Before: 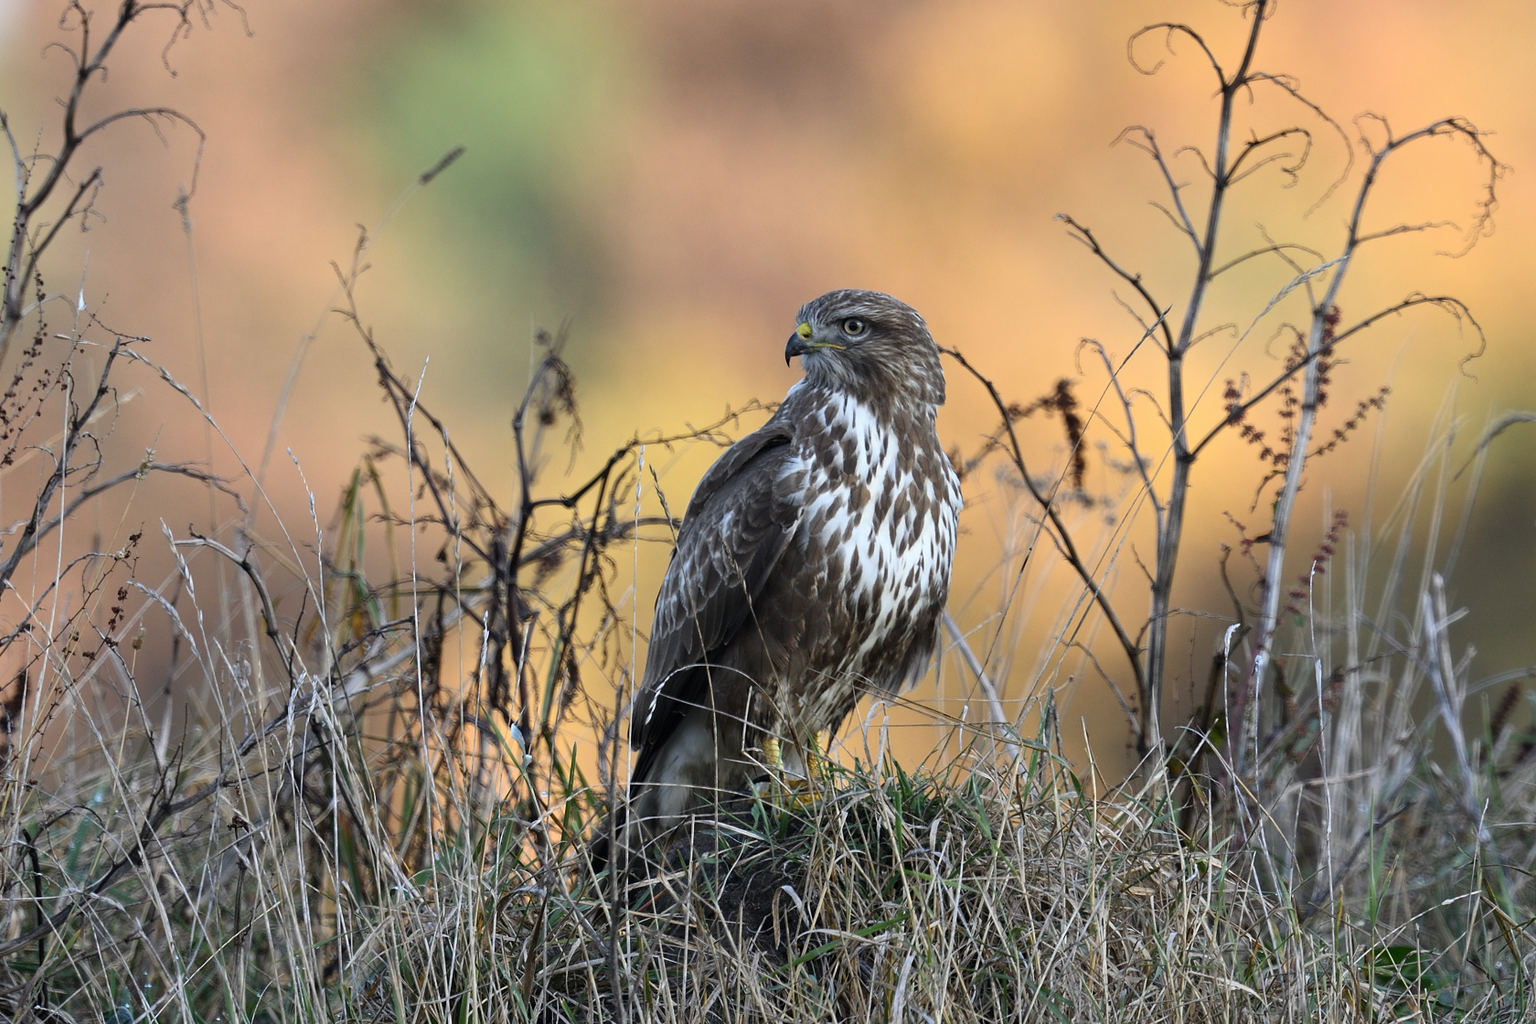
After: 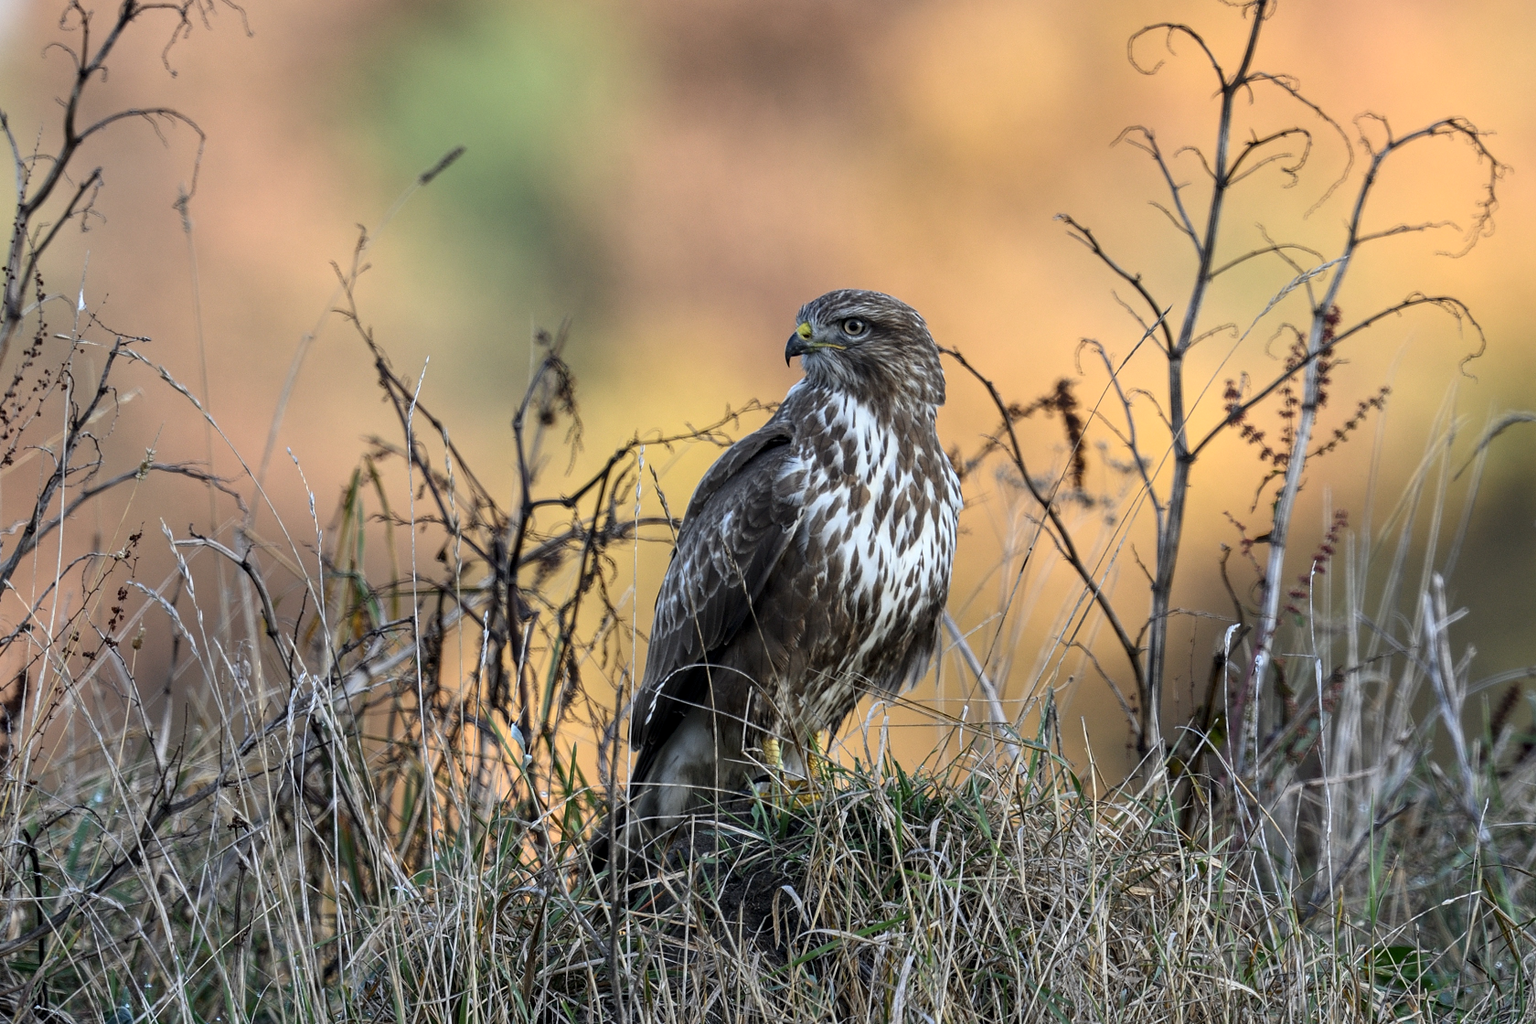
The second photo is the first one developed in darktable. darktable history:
exposure: exposure -0.021 EV
local contrast: on, module defaults
